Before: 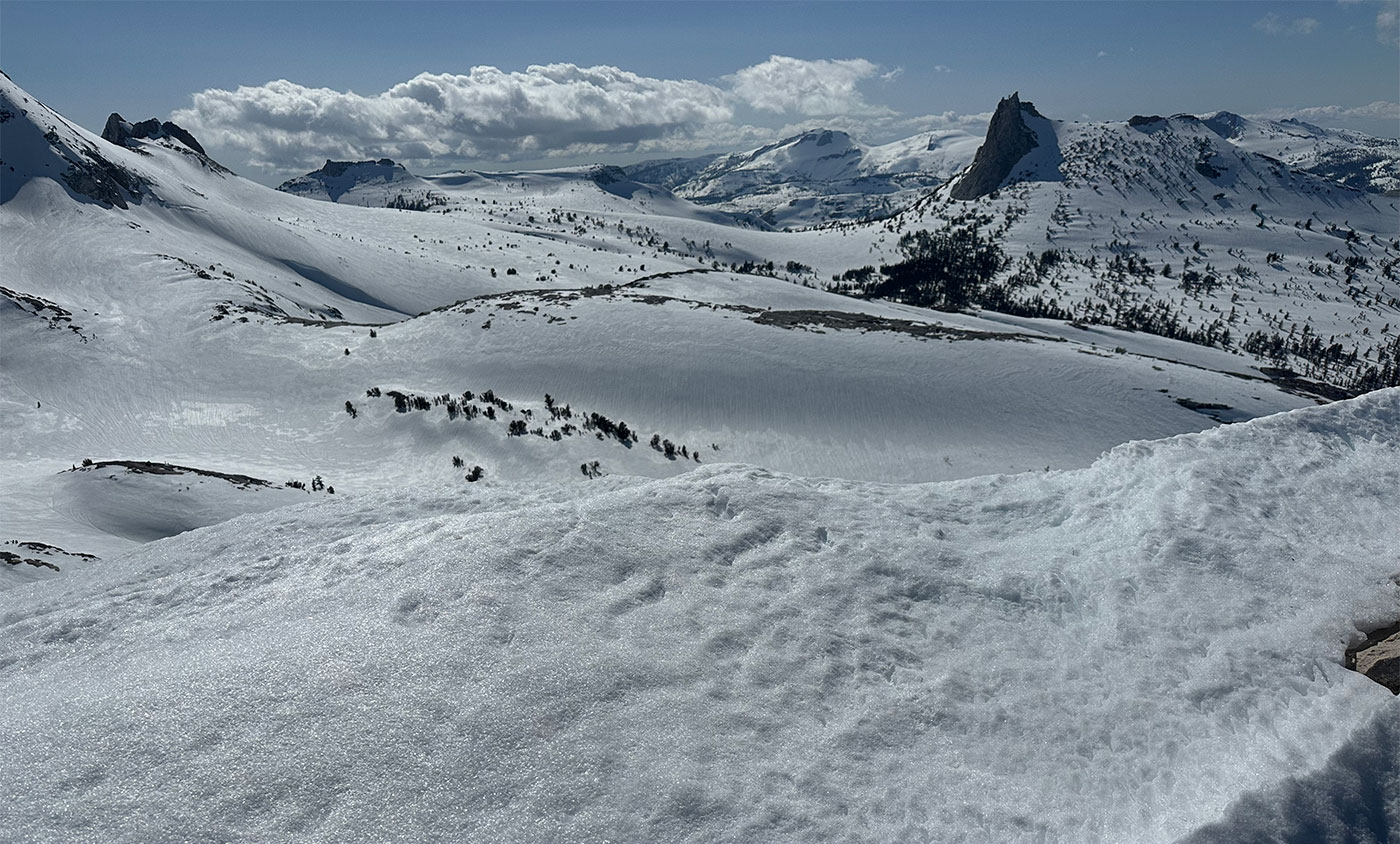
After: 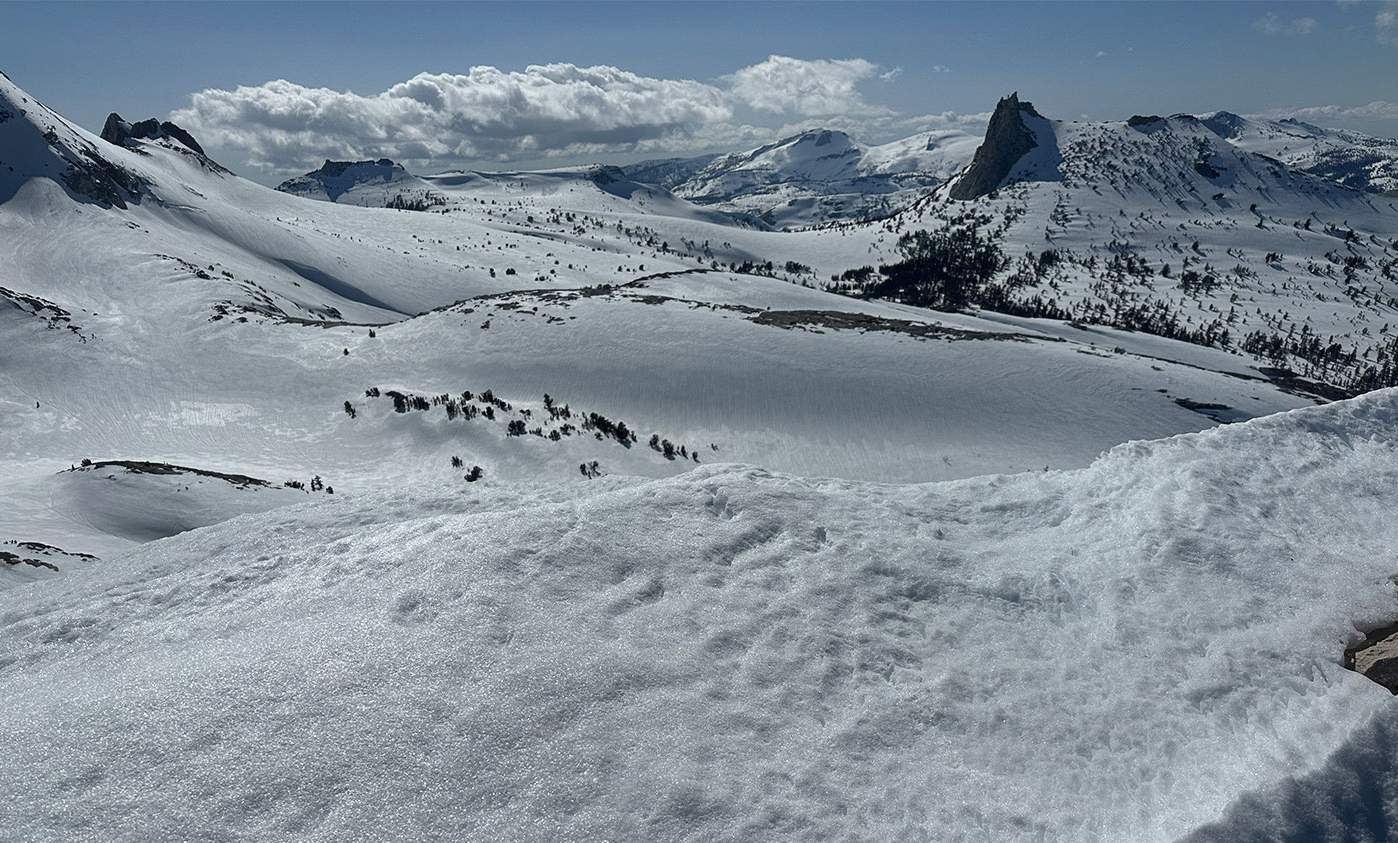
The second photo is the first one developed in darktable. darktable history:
shadows and highlights: shadows 62.64, white point adjustment 0.541, highlights -34.23, compress 83.4%
crop and rotate: left 0.085%, bottom 0.001%
